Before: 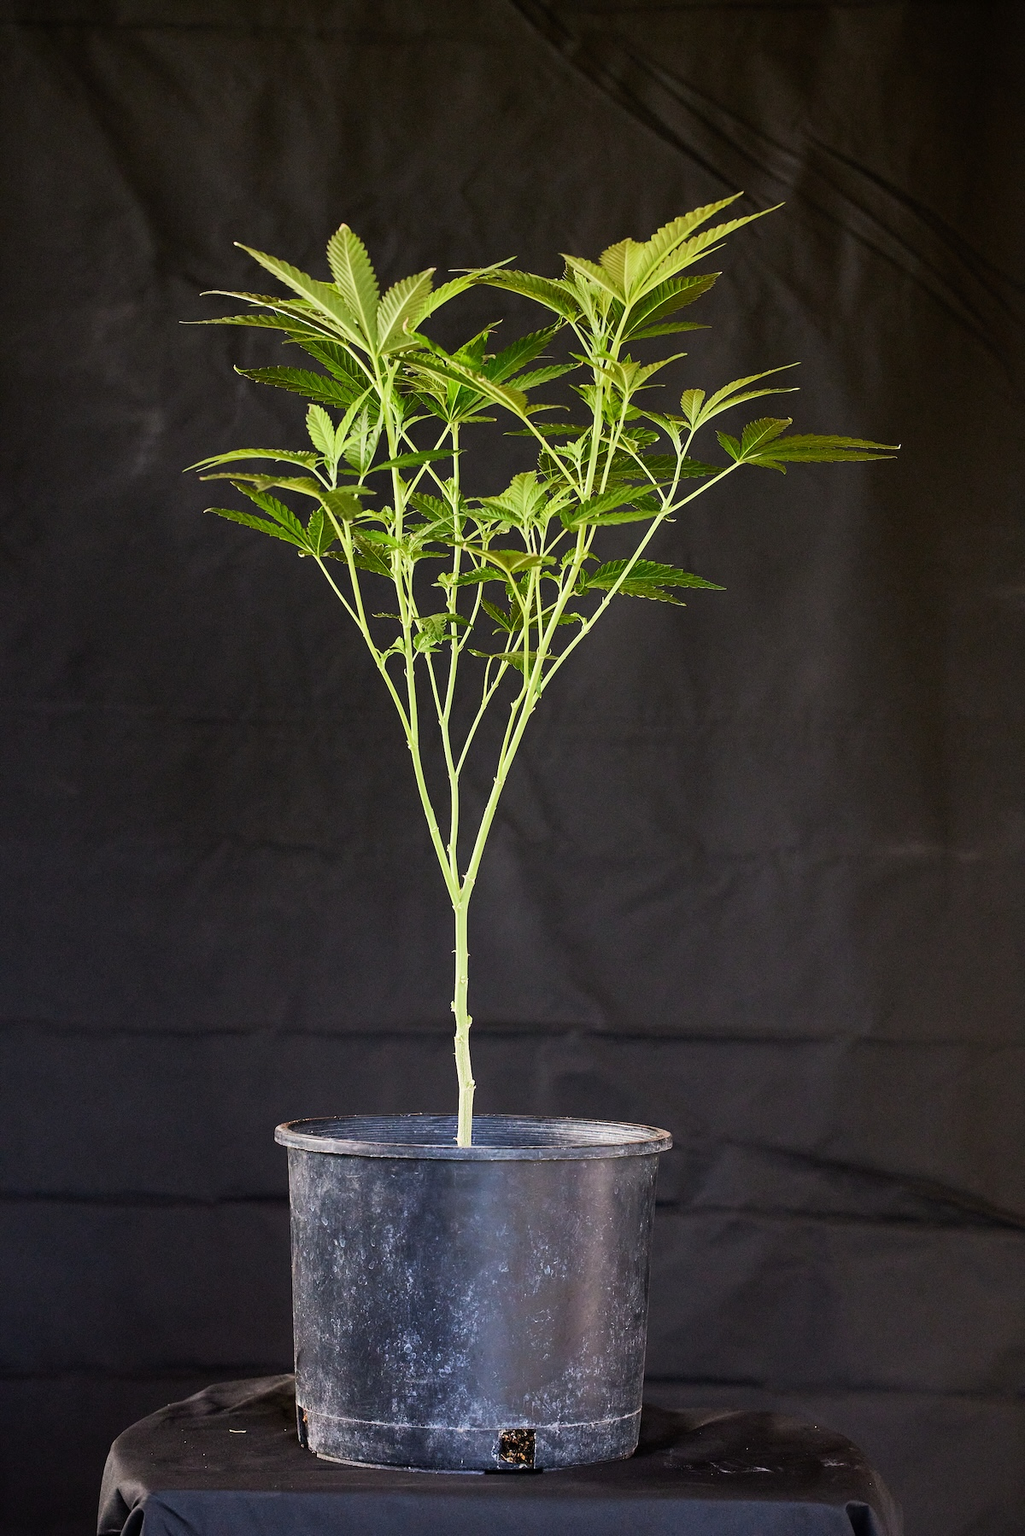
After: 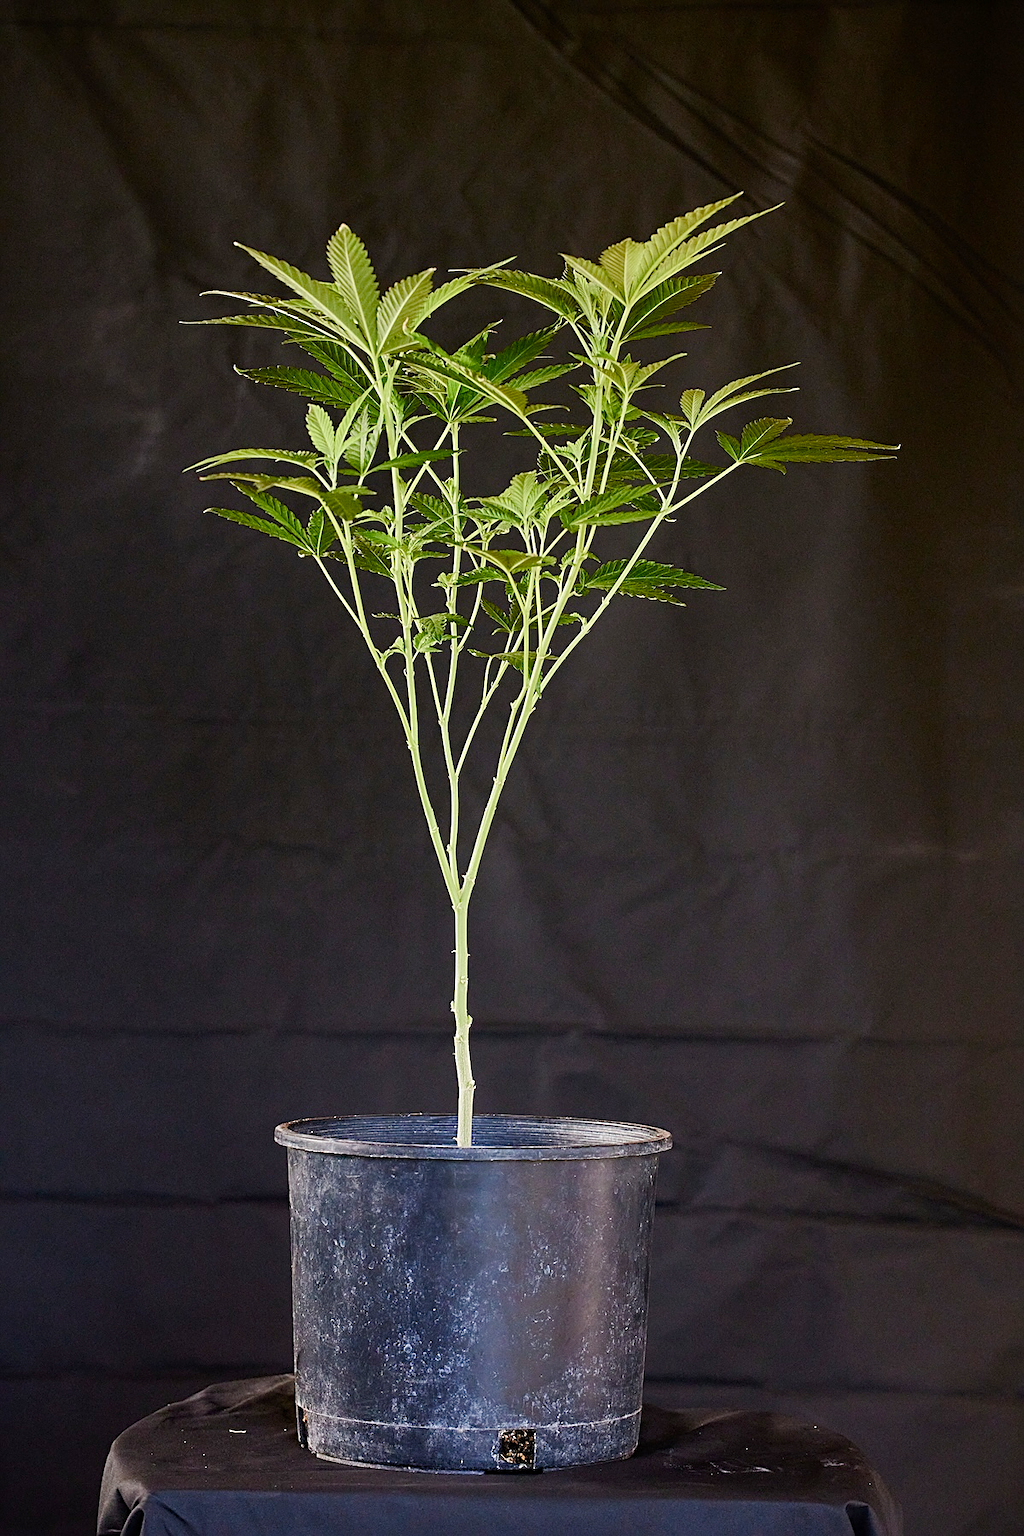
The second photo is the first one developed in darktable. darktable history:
sharpen: on, module defaults
exposure: exposure -0.153 EV, compensate highlight preservation false
color balance rgb: global offset › hue 170.57°, perceptual saturation grading › global saturation 20%, perceptual saturation grading › highlights -50.444%, perceptual saturation grading › shadows 31.058%, global vibrance 20%
levels: mode automatic, levels [0, 0.478, 1]
